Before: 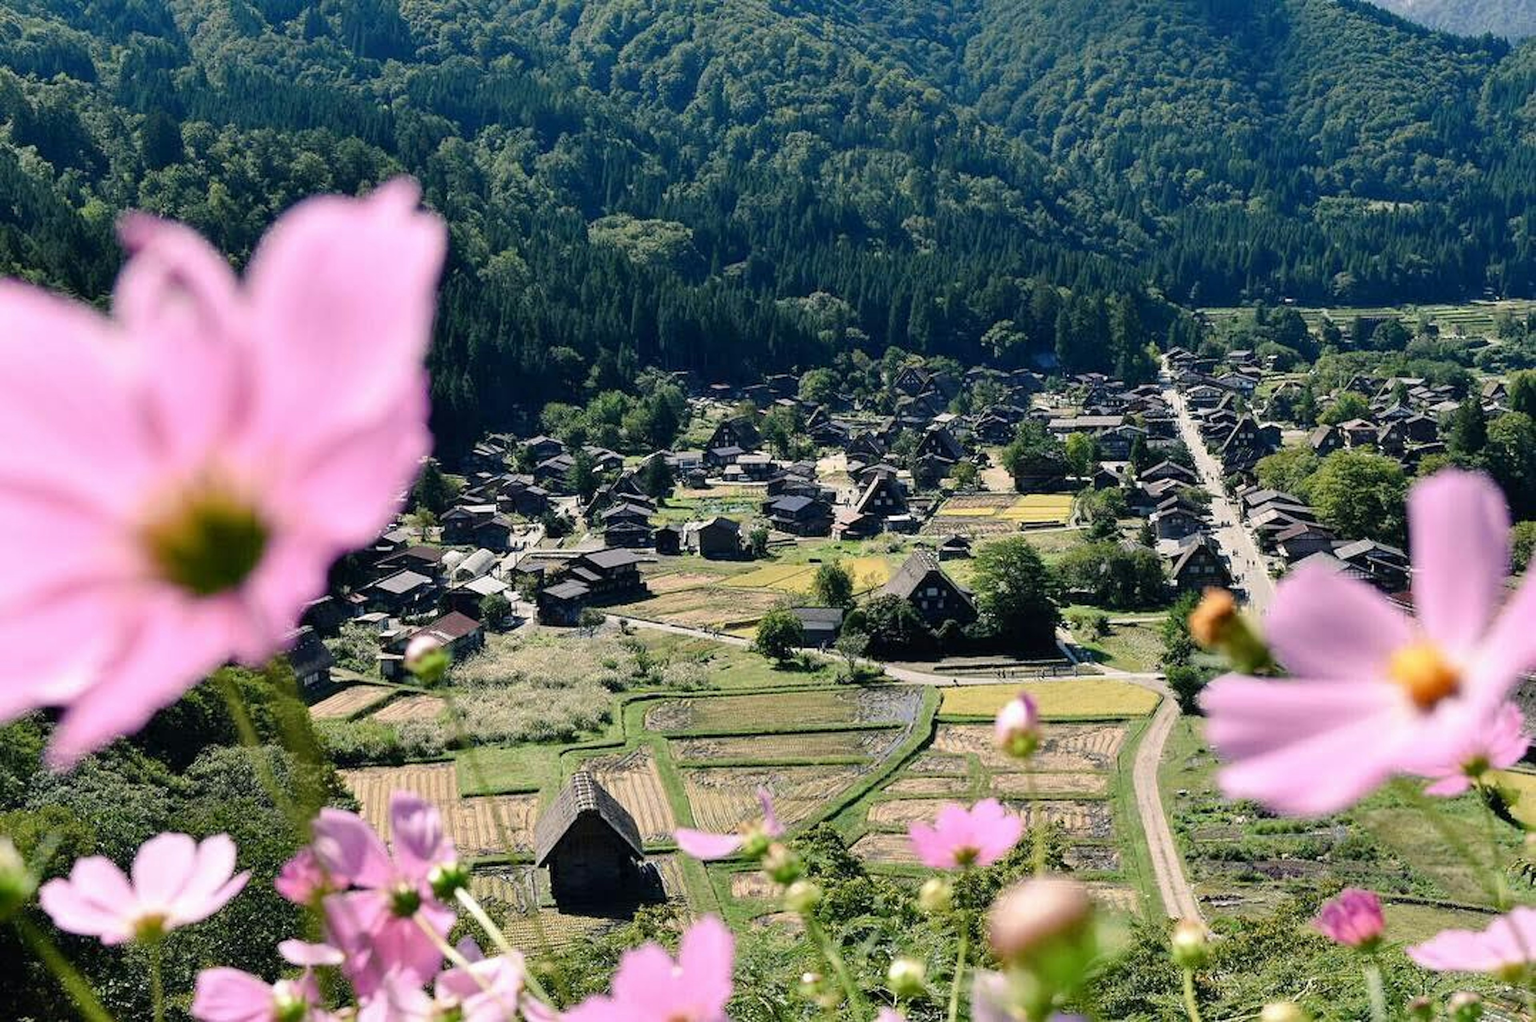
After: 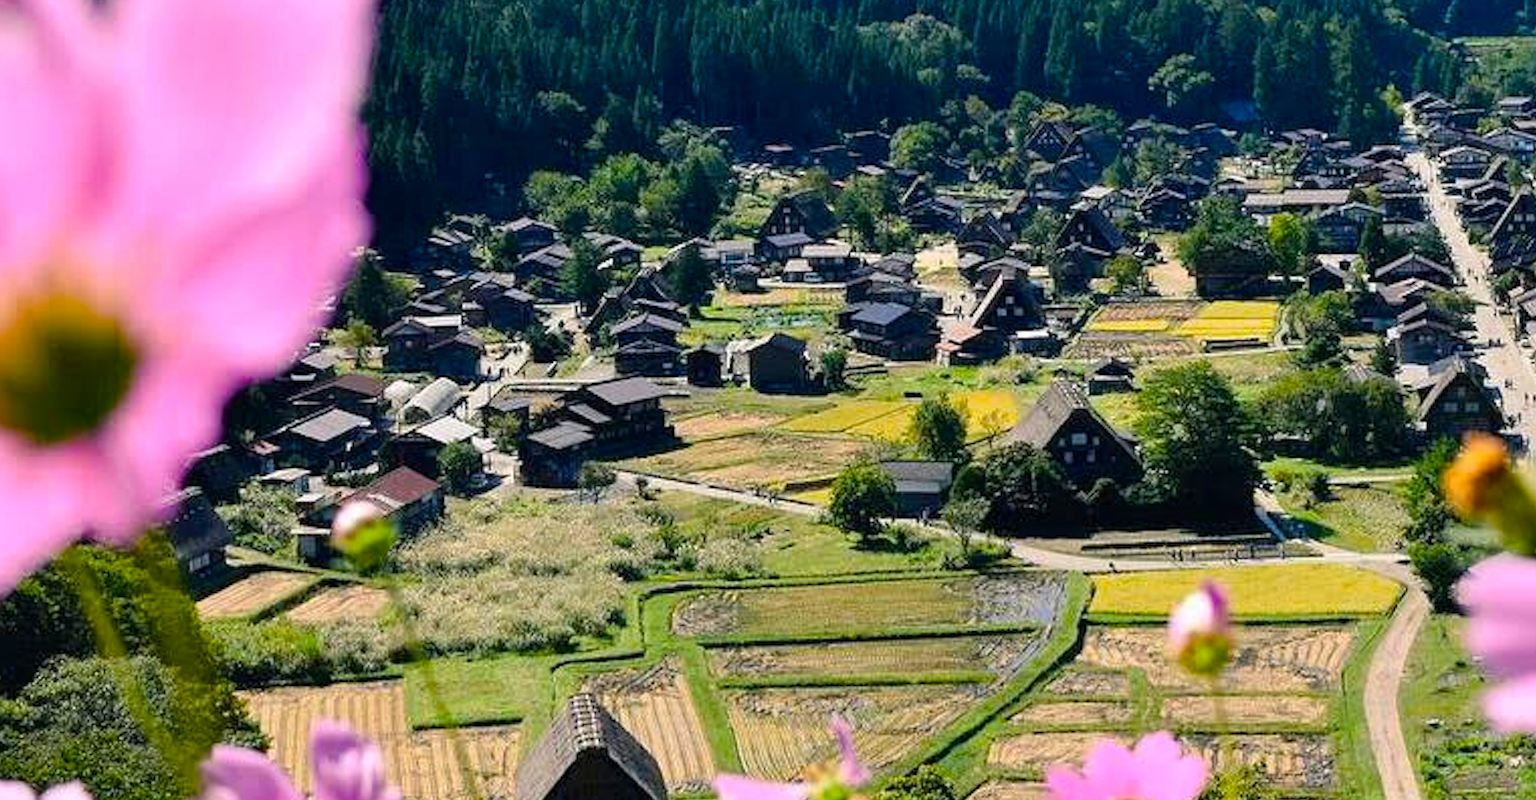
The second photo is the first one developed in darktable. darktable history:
color balance rgb: linear chroma grading › global chroma 15%, perceptual saturation grading › global saturation 30%
crop: left 11.123%, top 27.61%, right 18.3%, bottom 17.034%
